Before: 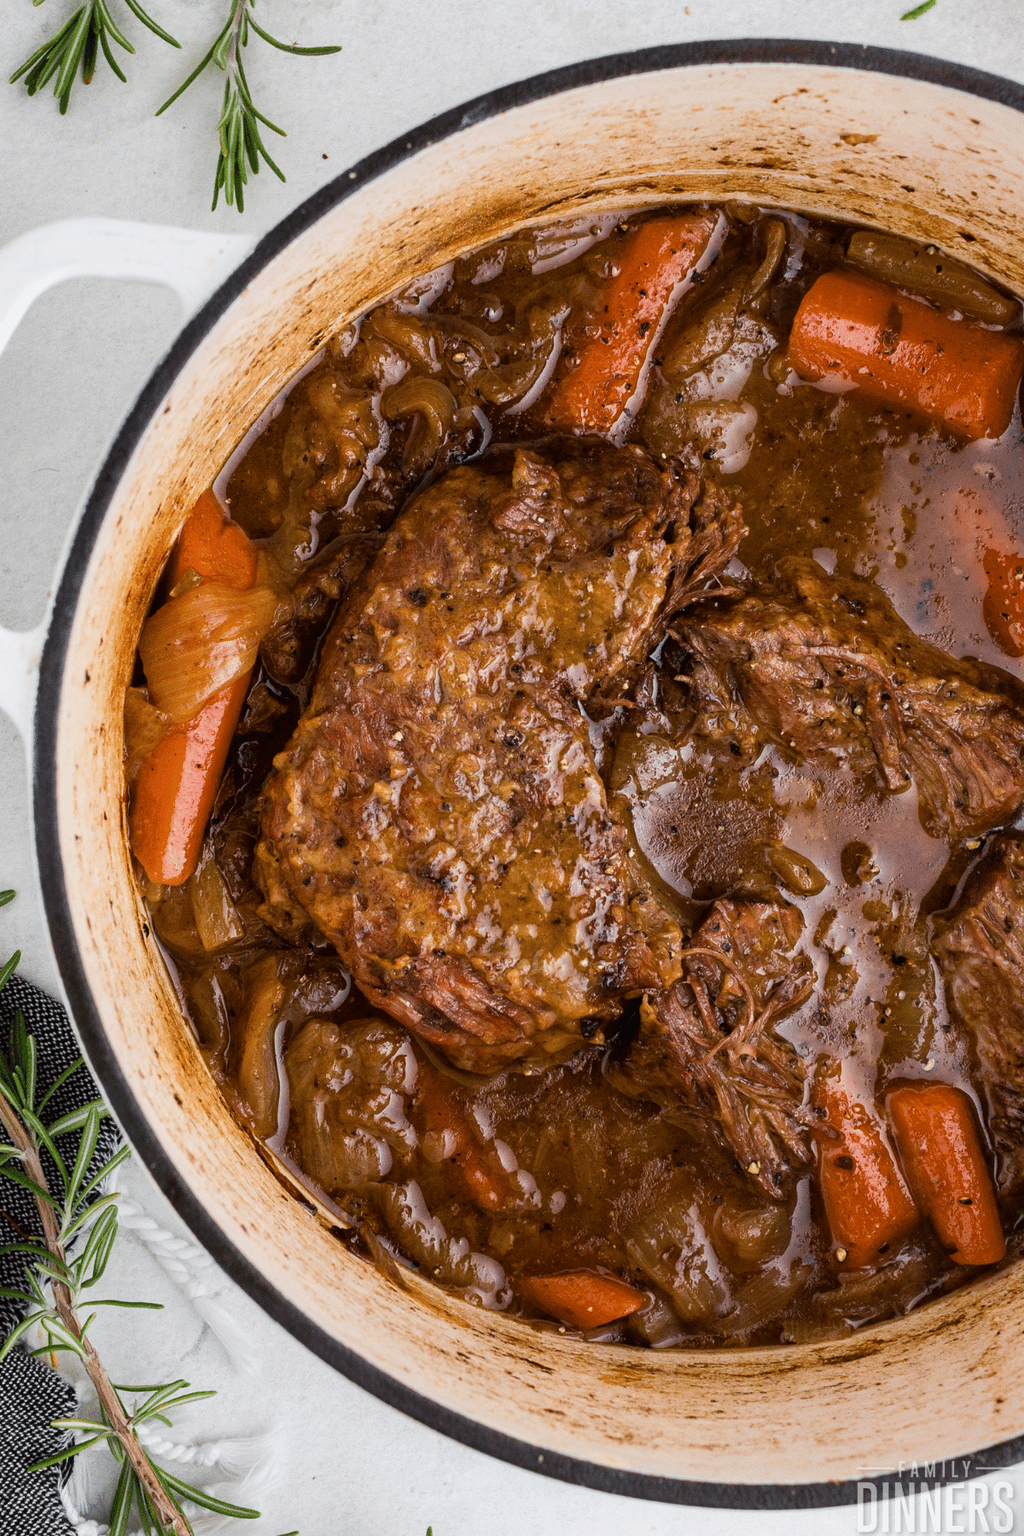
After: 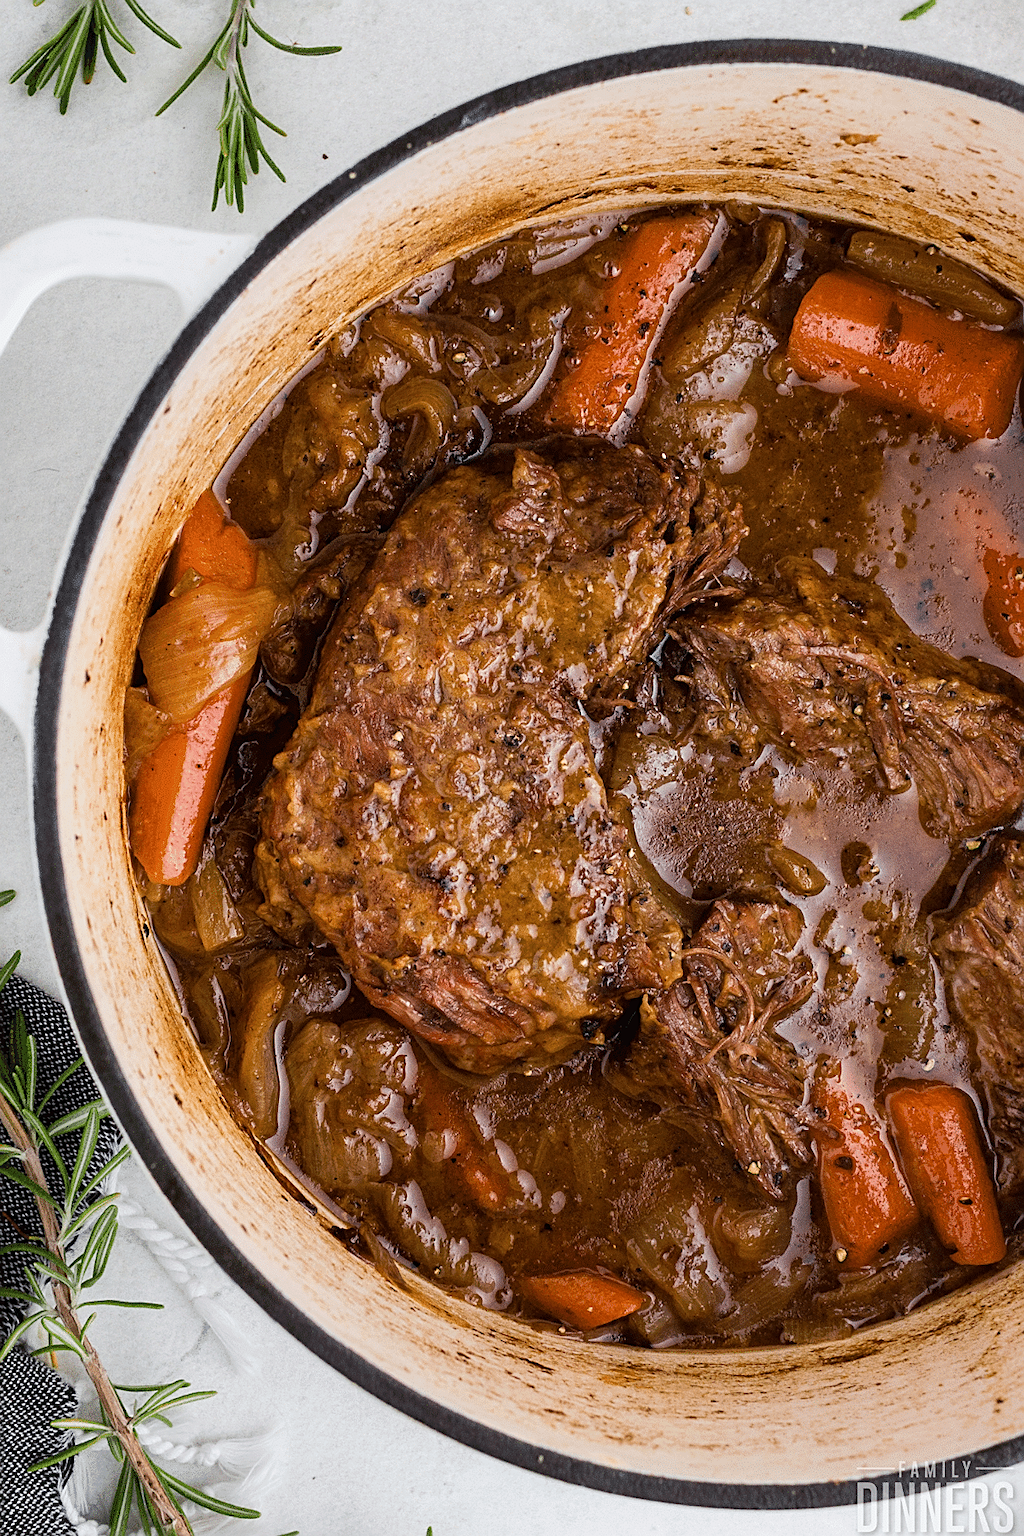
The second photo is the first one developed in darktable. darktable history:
tone curve: curves: ch0 [(0, 0) (0.584, 0.595) (1, 1)], preserve colors none
color correction: highlights a* -0.182, highlights b* -0.124
sharpen: on, module defaults
